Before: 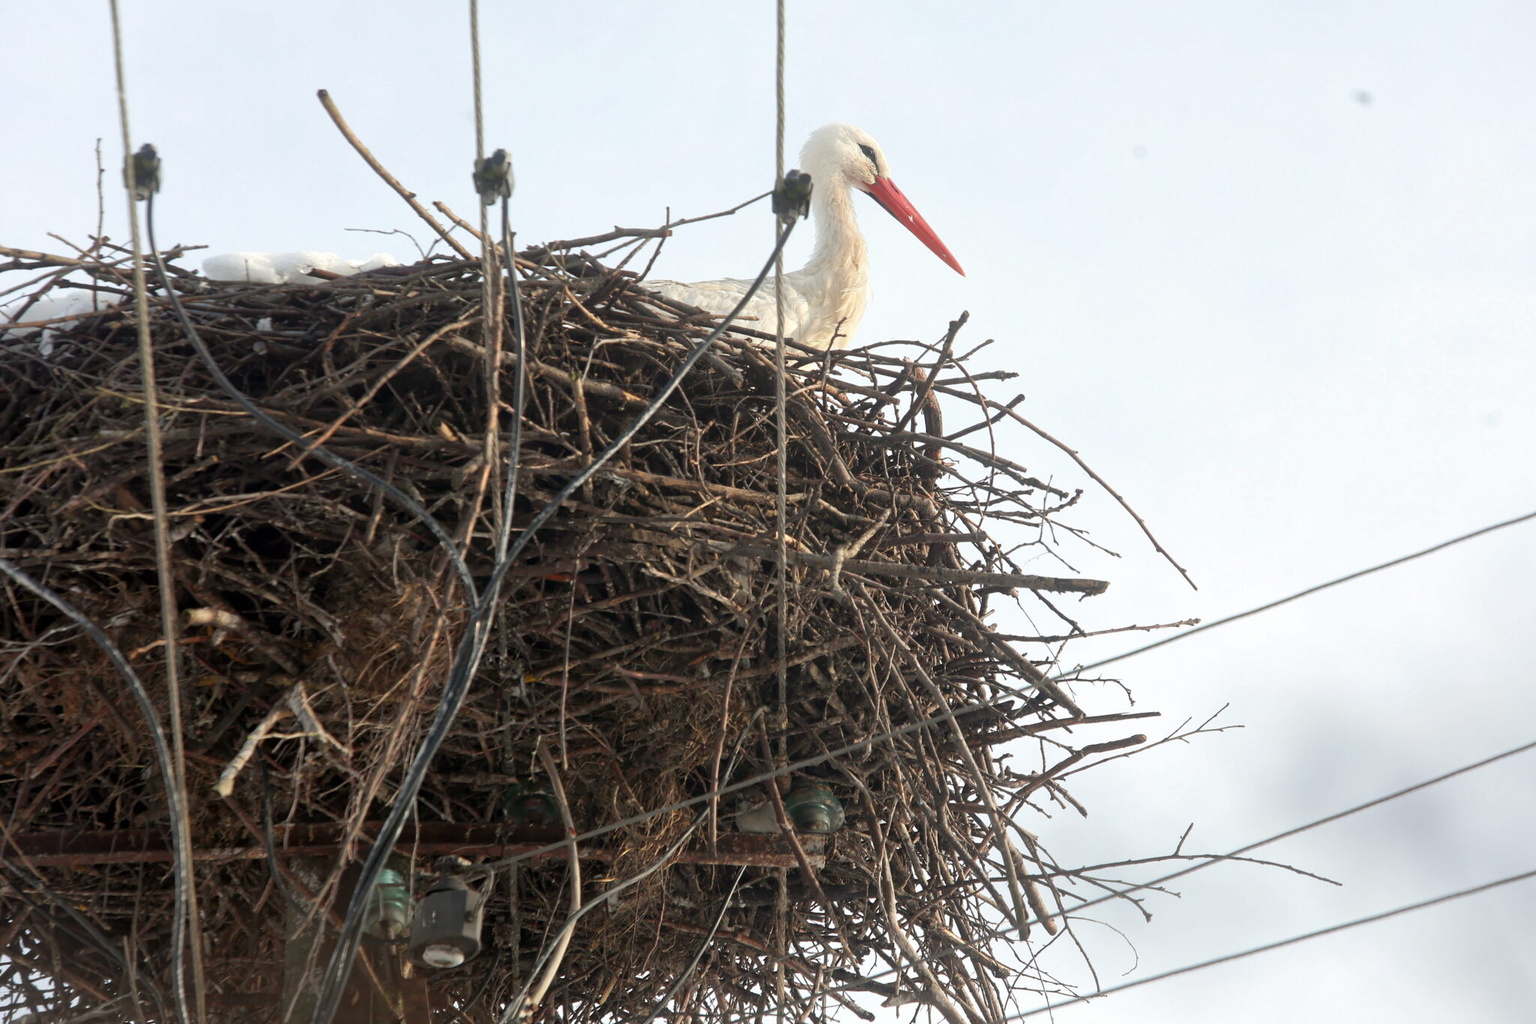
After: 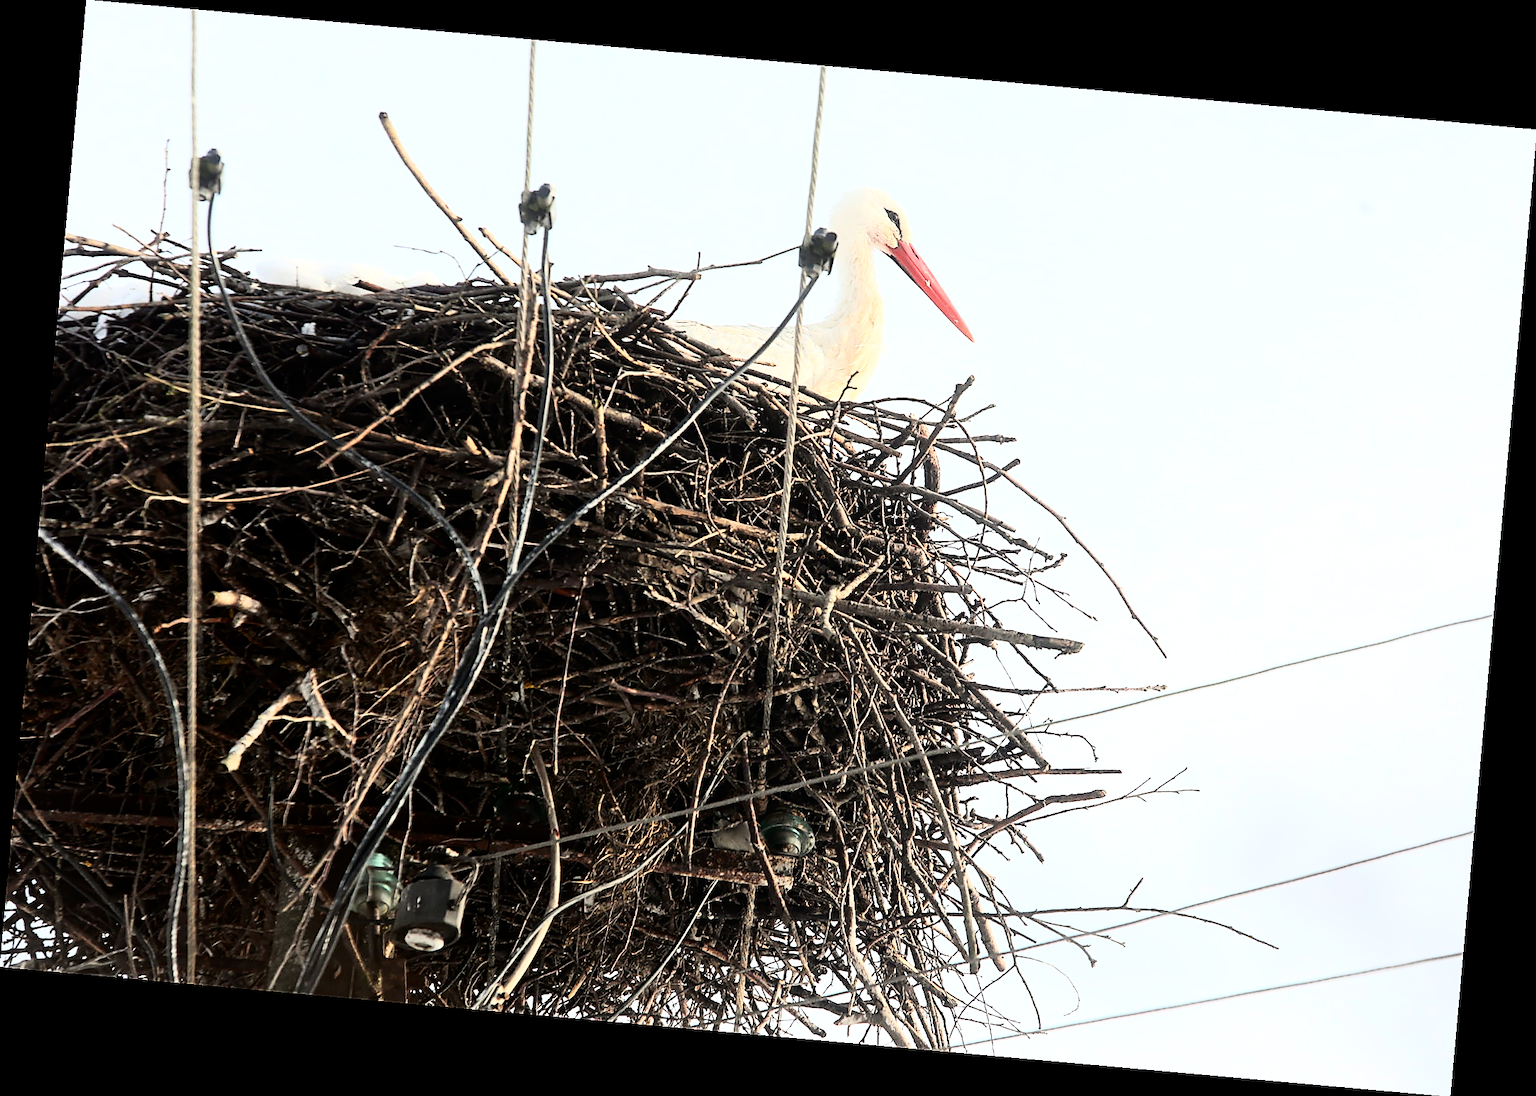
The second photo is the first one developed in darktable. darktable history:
contrast brightness saturation: brightness -0.09
rgb curve: curves: ch0 [(0, 0) (0.21, 0.15) (0.24, 0.21) (0.5, 0.75) (0.75, 0.96) (0.89, 0.99) (1, 1)]; ch1 [(0, 0.02) (0.21, 0.13) (0.25, 0.2) (0.5, 0.67) (0.75, 0.9) (0.89, 0.97) (1, 1)]; ch2 [(0, 0.02) (0.21, 0.13) (0.25, 0.2) (0.5, 0.67) (0.75, 0.9) (0.89, 0.97) (1, 1)], compensate middle gray true
rotate and perspective: rotation 5.12°, automatic cropping off
sharpen: radius 1.4, amount 1.25, threshold 0.7
